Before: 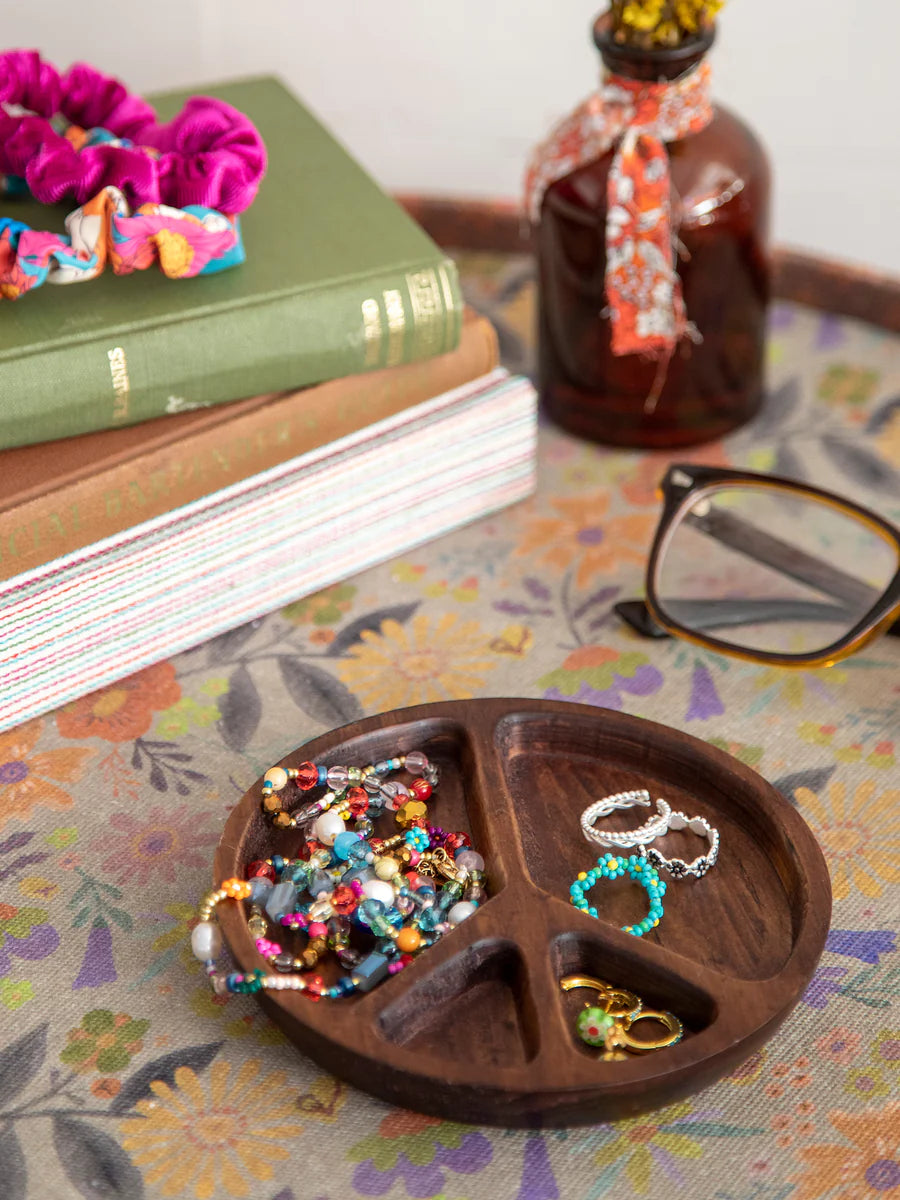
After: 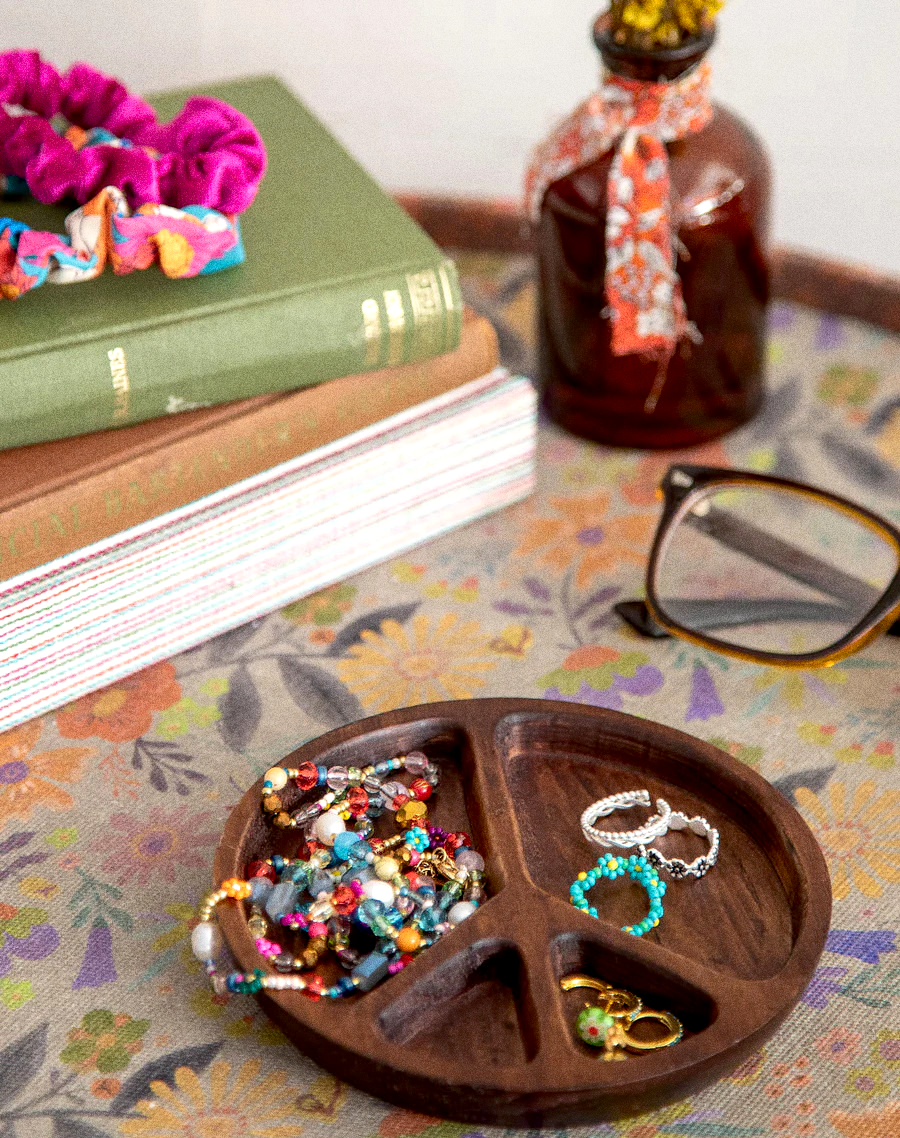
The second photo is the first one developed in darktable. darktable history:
exposure: black level correction 0.007, exposure 0.159 EV, compensate highlight preservation false
grain: coarseness 0.09 ISO, strength 40%
crop and rotate: top 0%, bottom 5.097%
